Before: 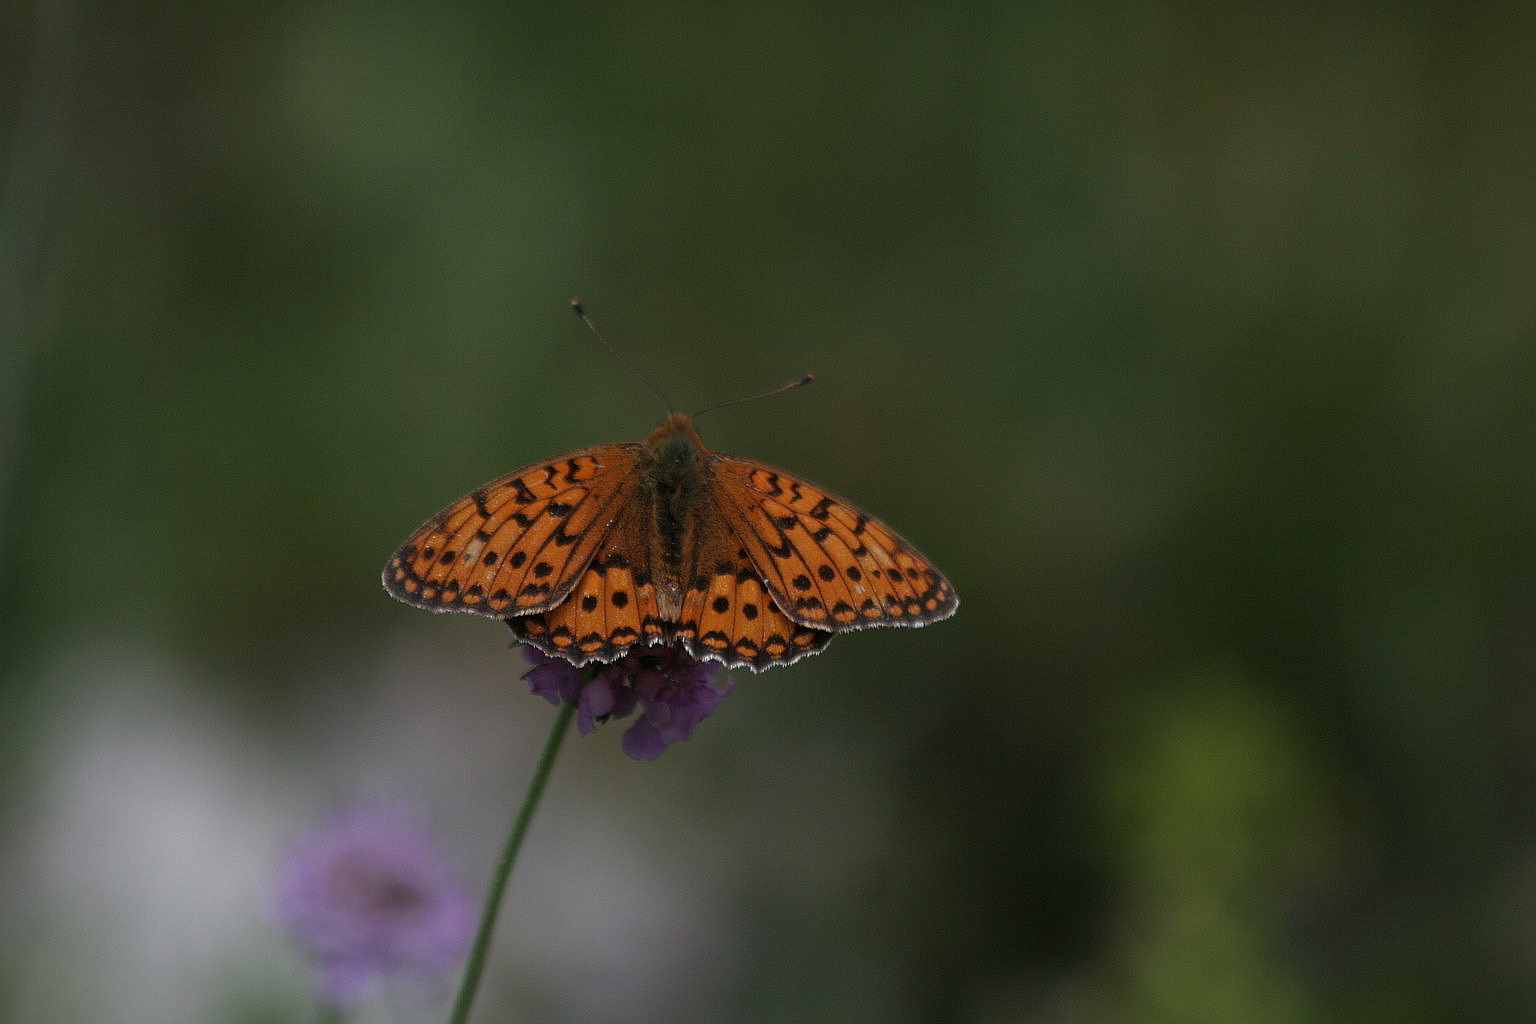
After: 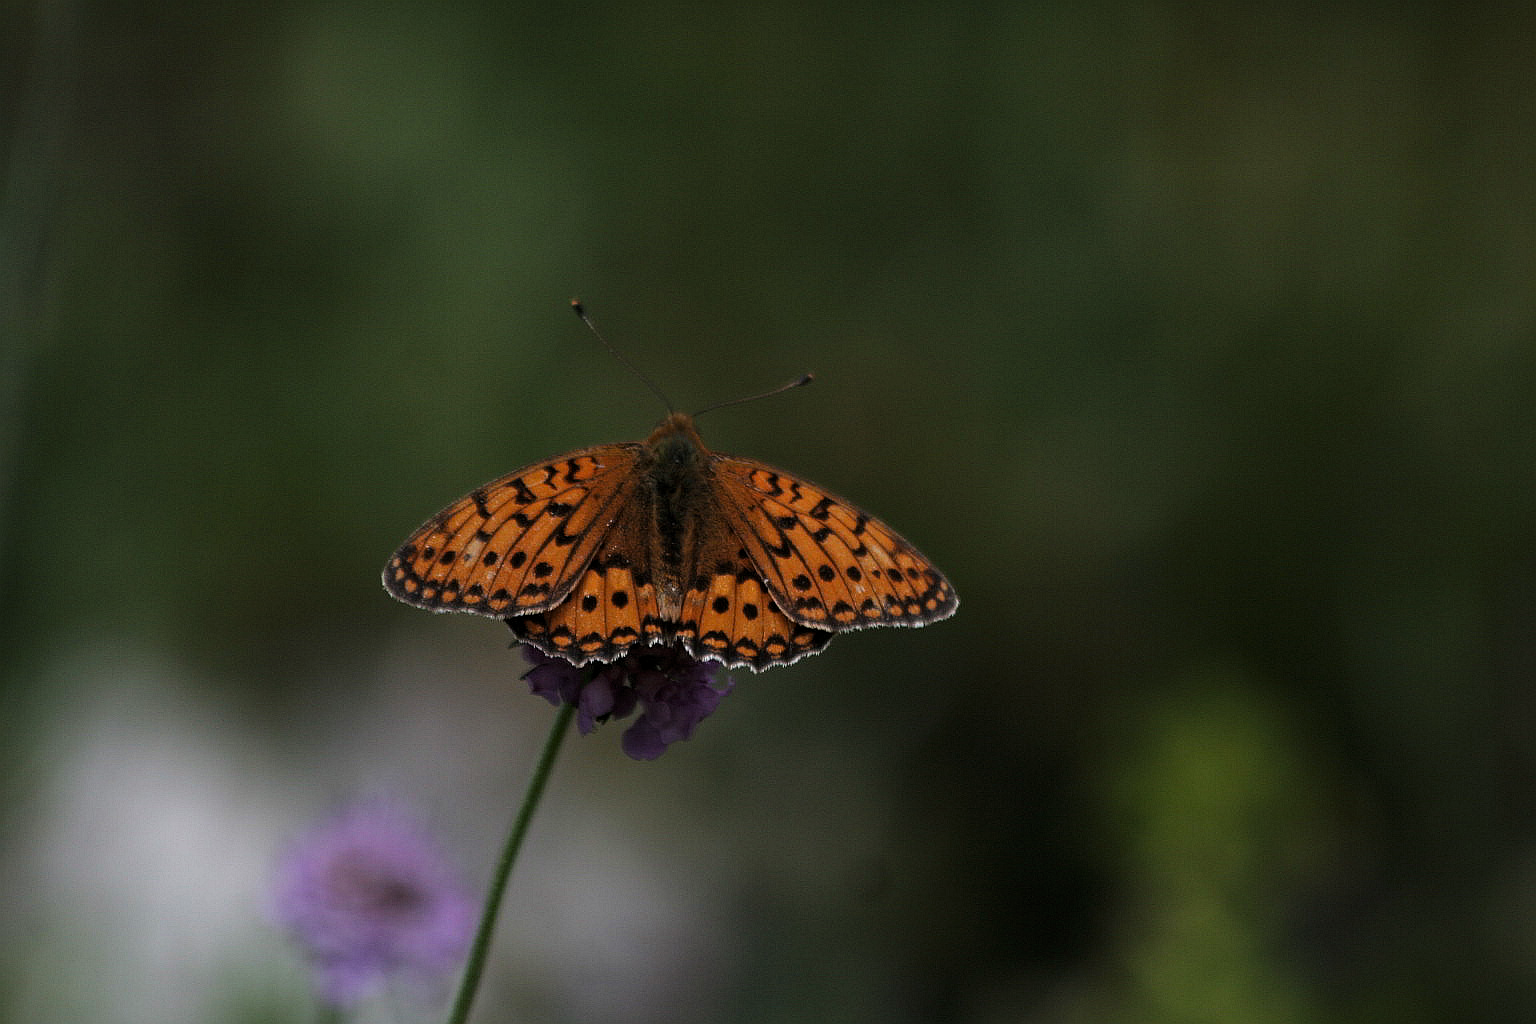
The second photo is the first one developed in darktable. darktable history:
haze removal: compatibility mode true, adaptive false
tone curve: curves: ch0 [(0.021, 0) (0.104, 0.052) (0.496, 0.526) (0.737, 0.783) (1, 1)], color space Lab, linked channels, preserve colors none
